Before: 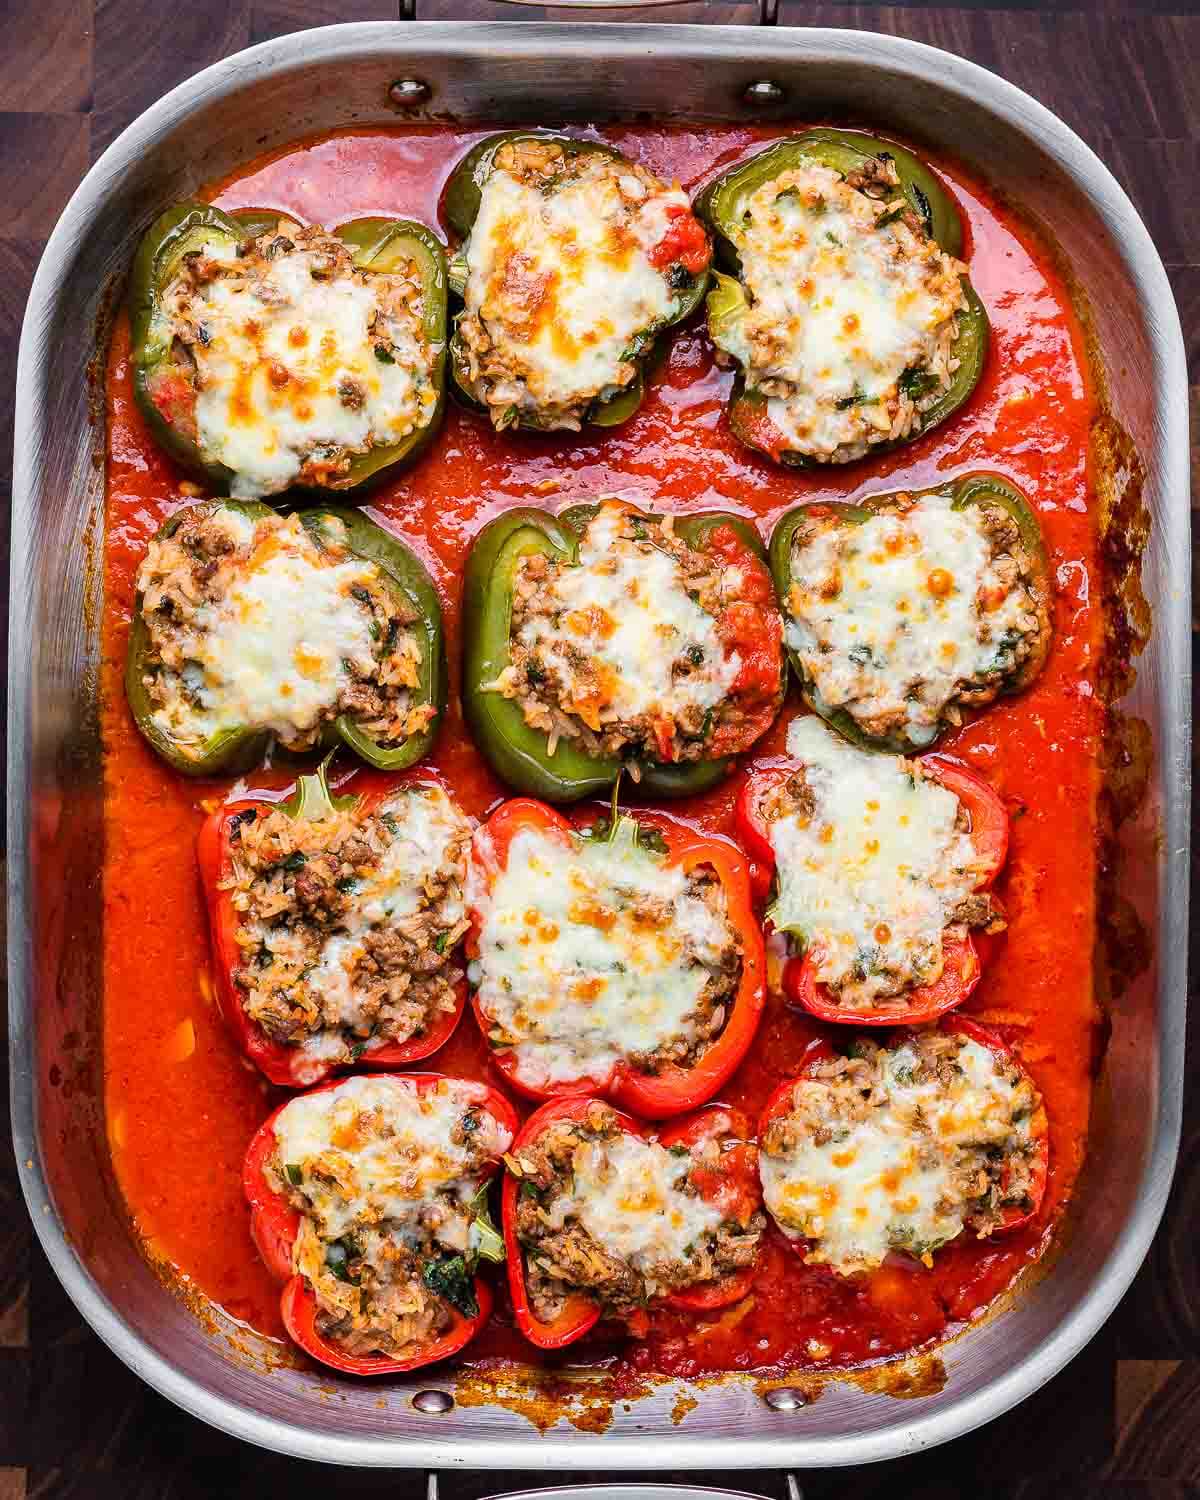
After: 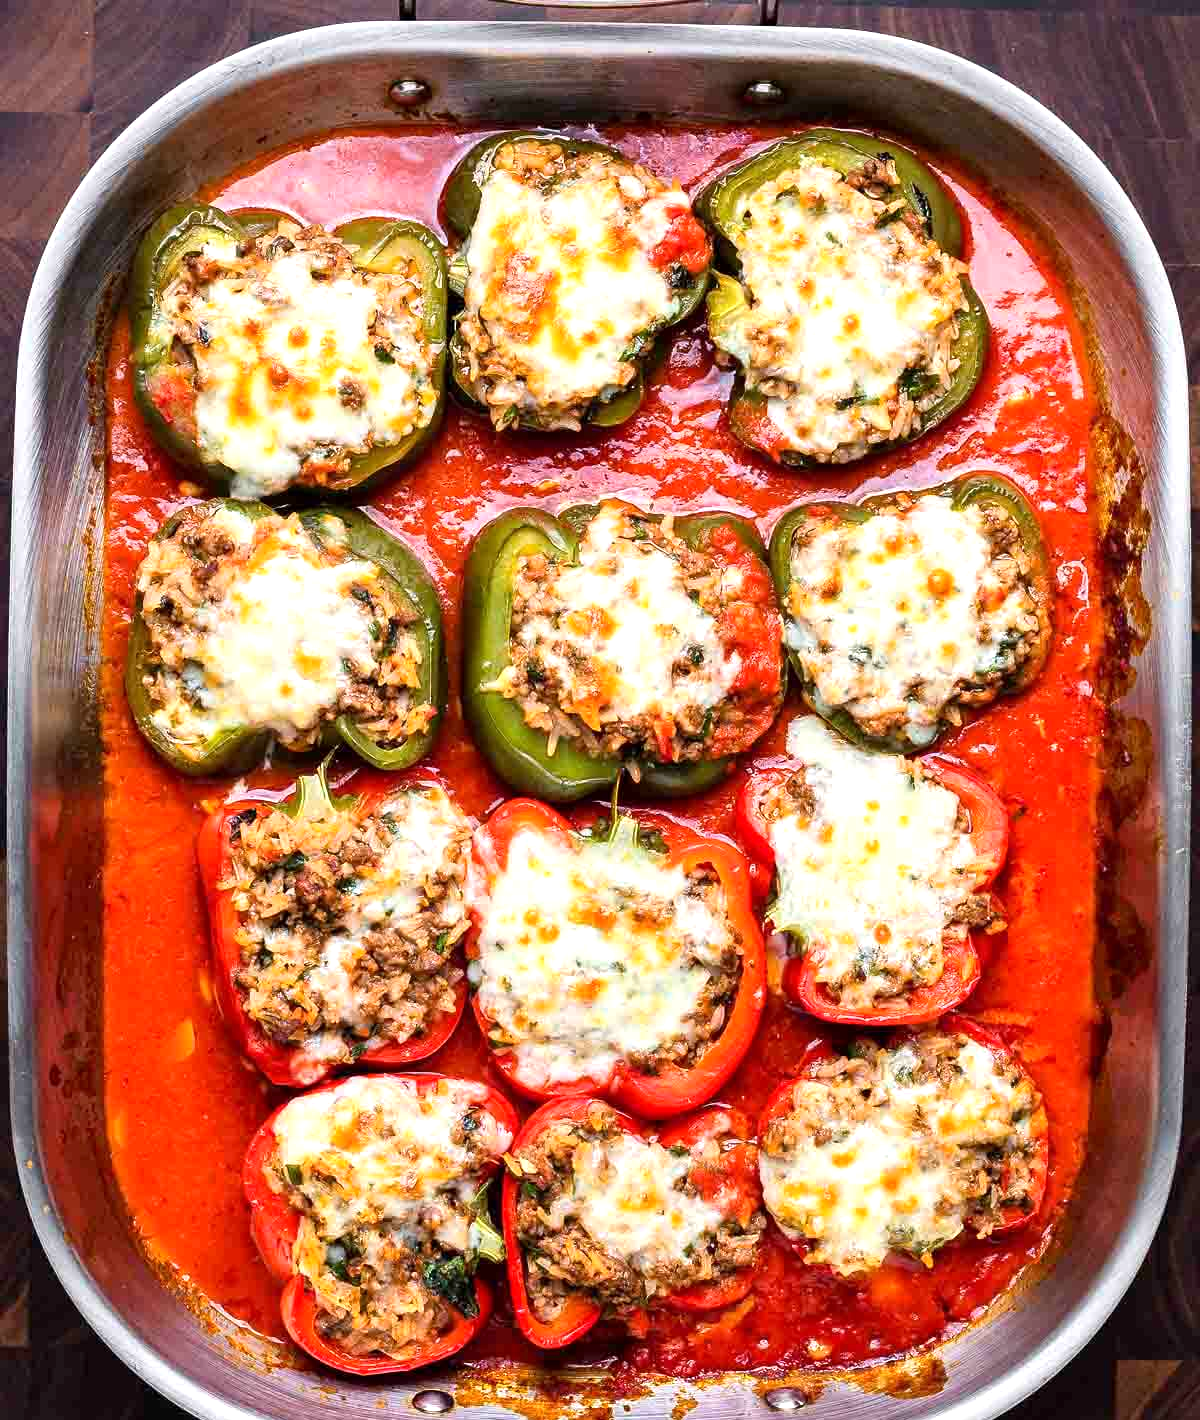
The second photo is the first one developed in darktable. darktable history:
exposure: black level correction 0.001, exposure 0.5 EV, compensate highlight preservation false
crop and rotate: top 0.009%, bottom 5.295%
